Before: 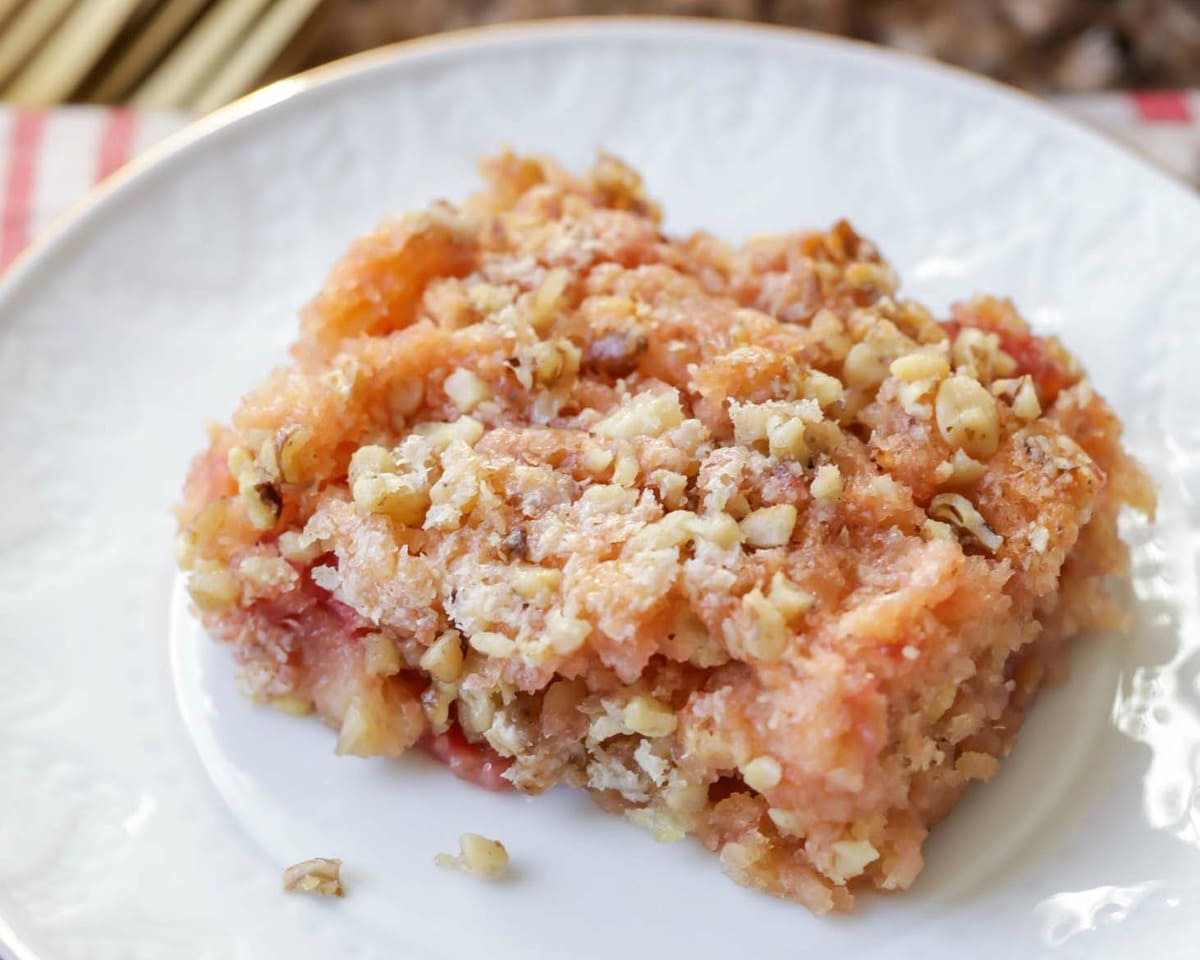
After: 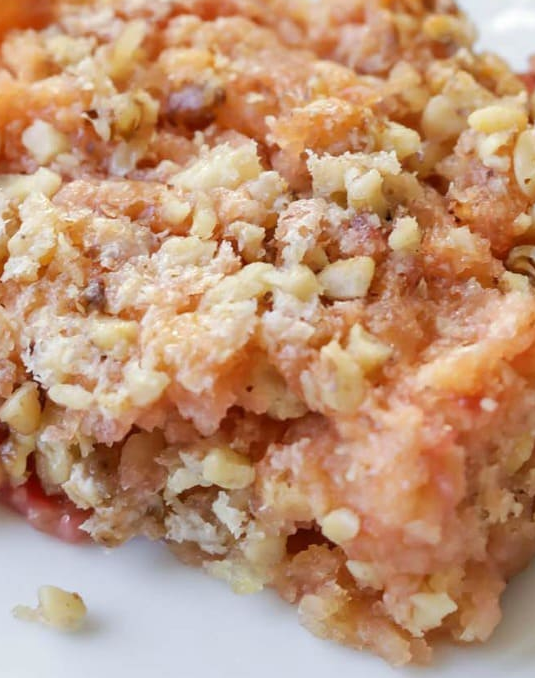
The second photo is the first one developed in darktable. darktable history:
crop: left 35.242%, top 25.934%, right 20.12%, bottom 3.373%
